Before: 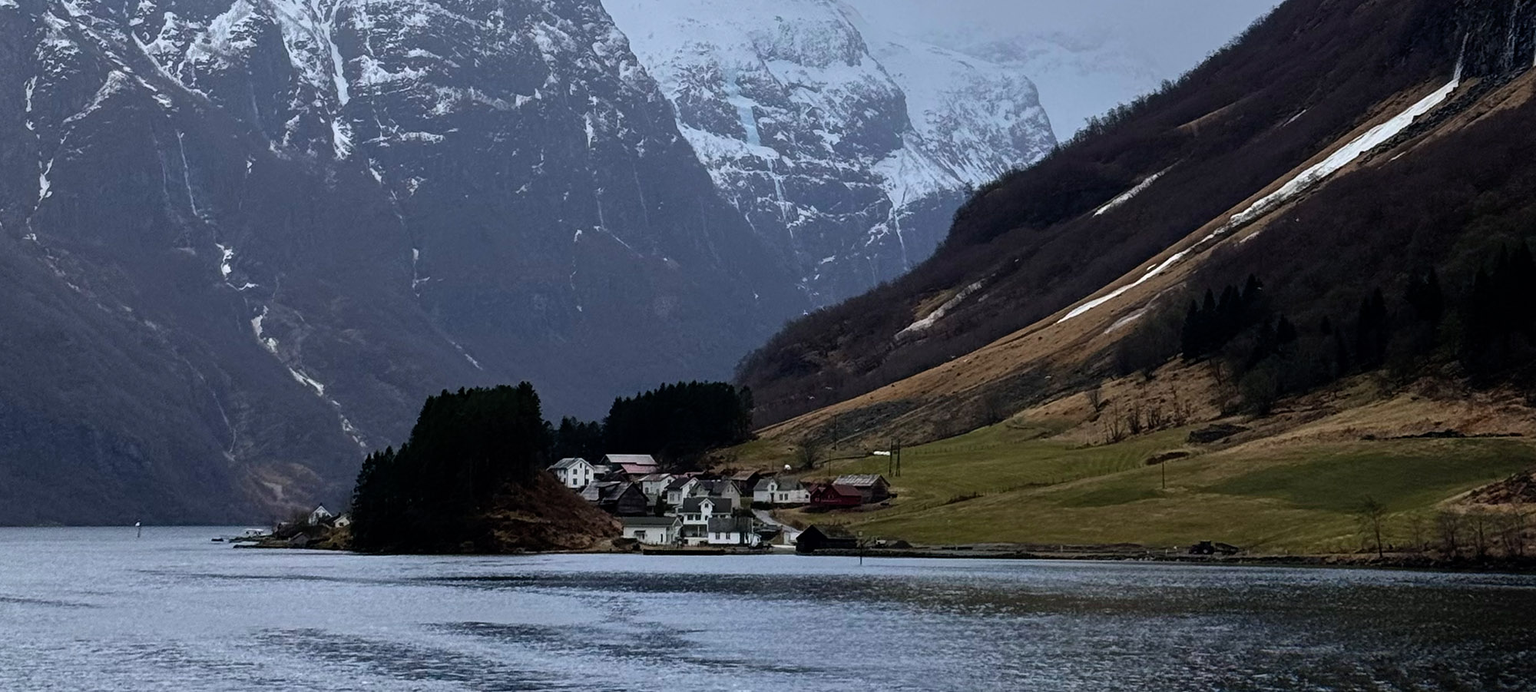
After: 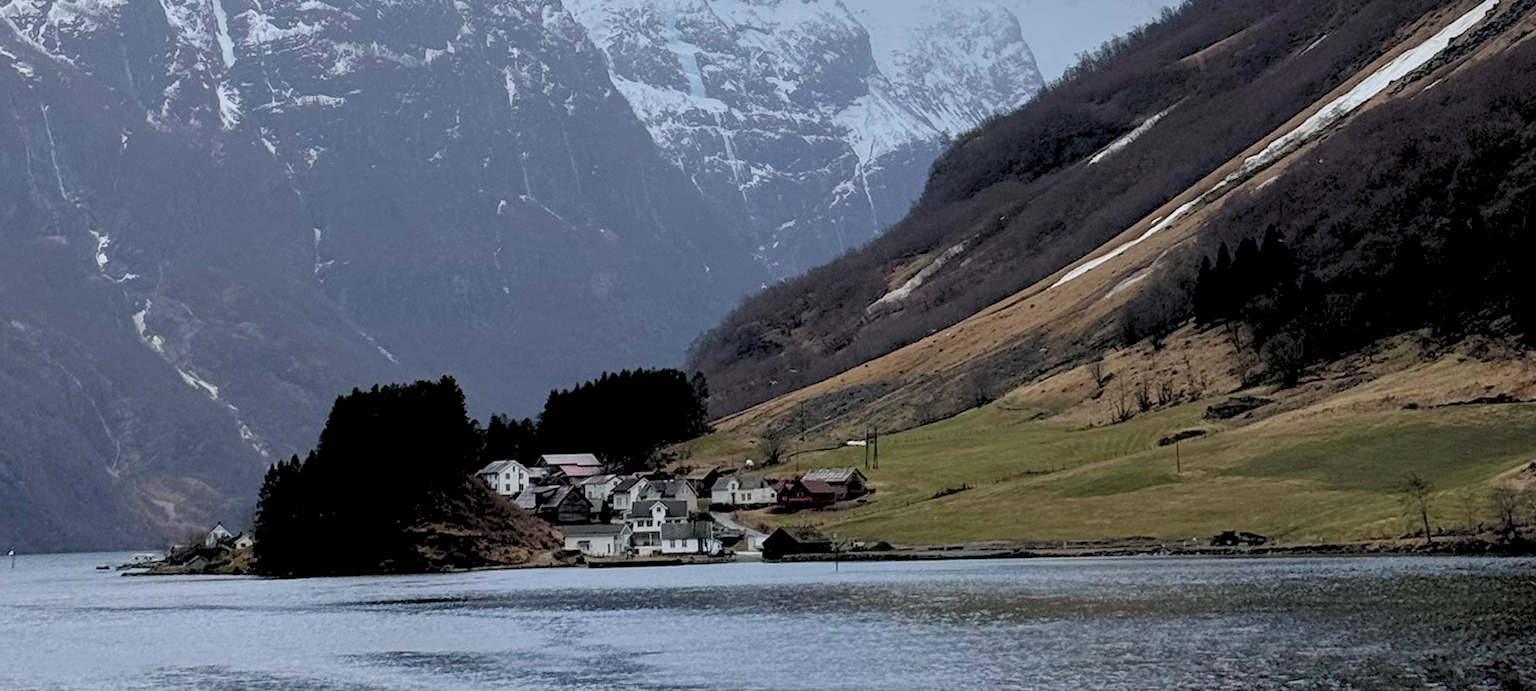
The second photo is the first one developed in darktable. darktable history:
rgb levels: preserve colors sum RGB, levels [[0.038, 0.433, 0.934], [0, 0.5, 1], [0, 0.5, 1]]
crop and rotate: angle 1.96°, left 5.673%, top 5.673%
